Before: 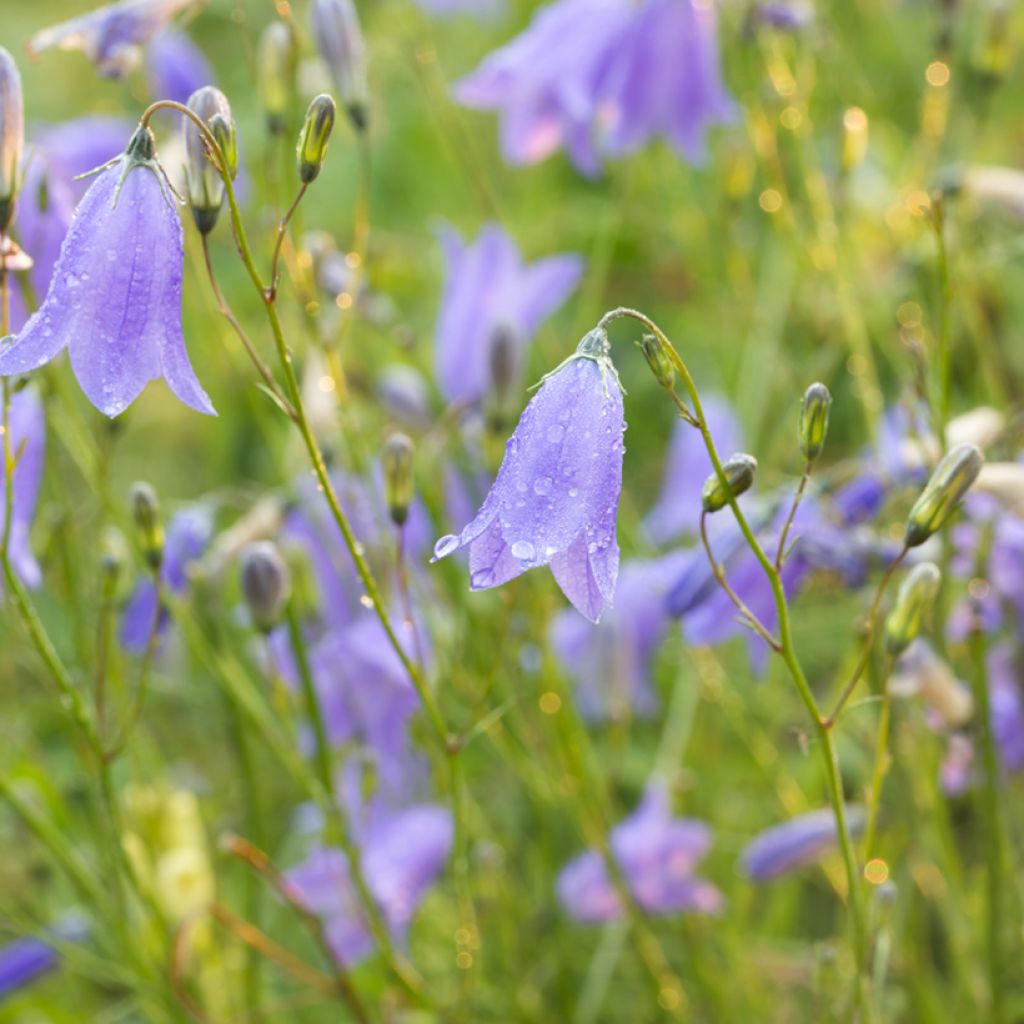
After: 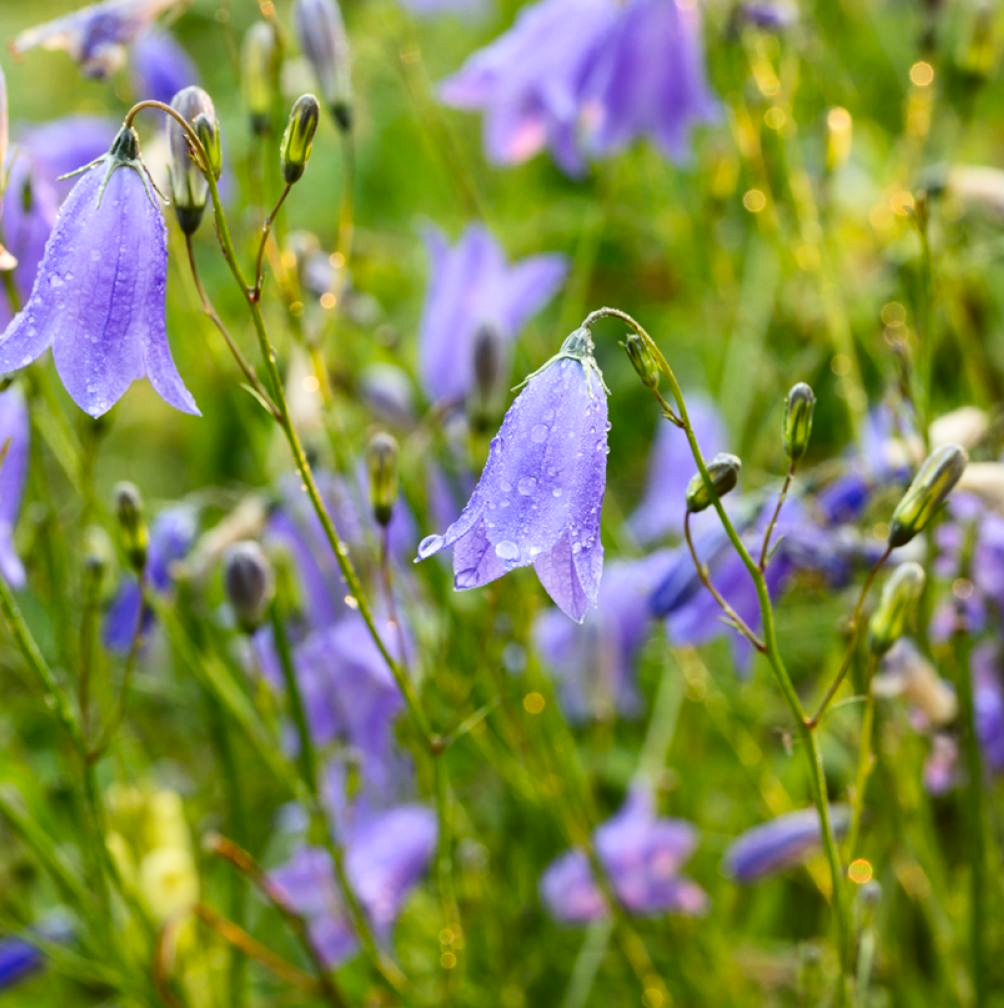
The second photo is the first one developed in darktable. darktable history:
contrast brightness saturation: contrast 0.218, brightness -0.183, saturation 0.24
crop: left 1.645%, right 0.276%, bottom 1.533%
